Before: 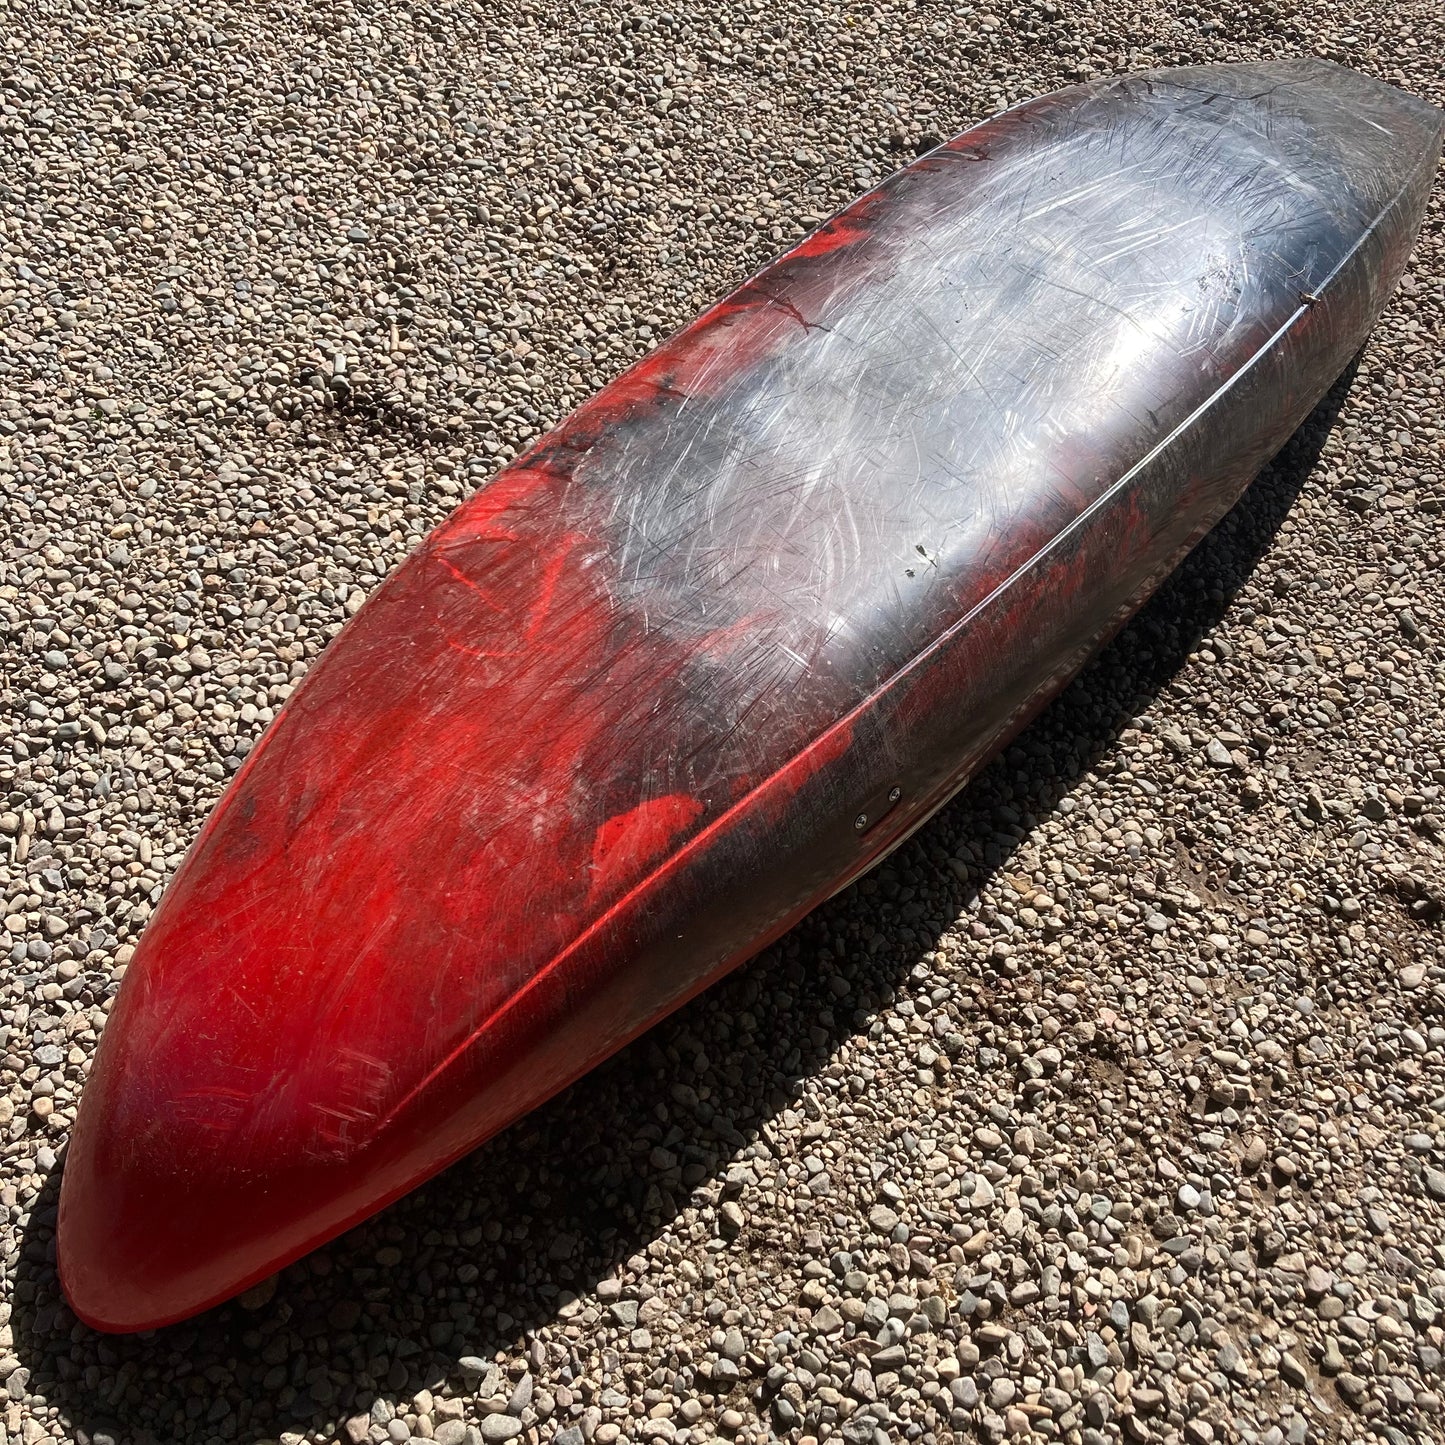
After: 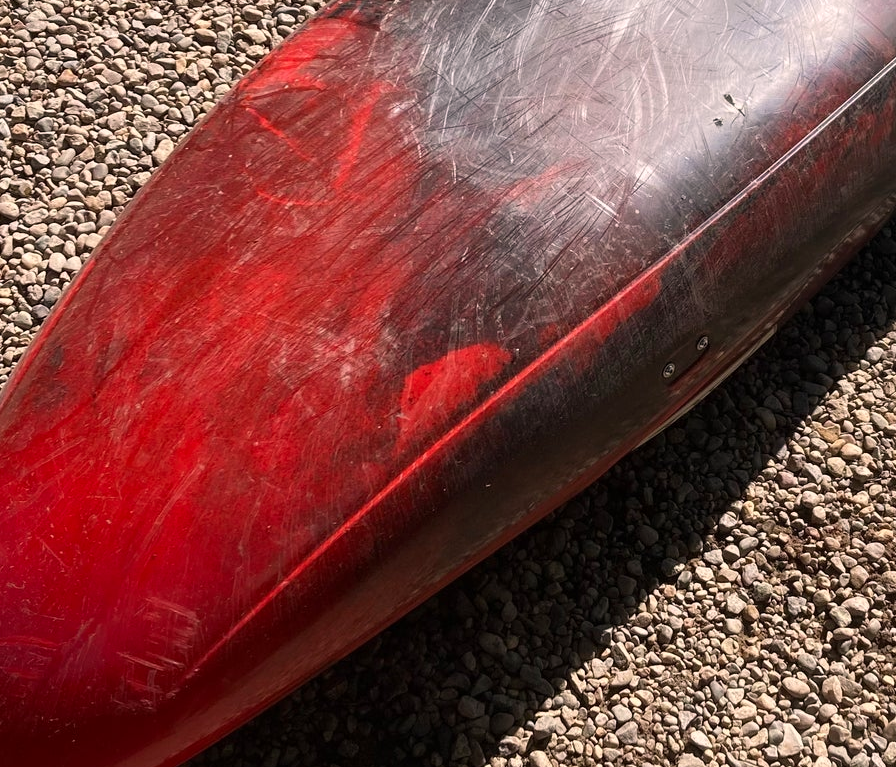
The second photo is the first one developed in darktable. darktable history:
crop: left 13.312%, top 31.28%, right 24.627%, bottom 15.582%
color correction: highlights a* 7.34, highlights b* 4.37
